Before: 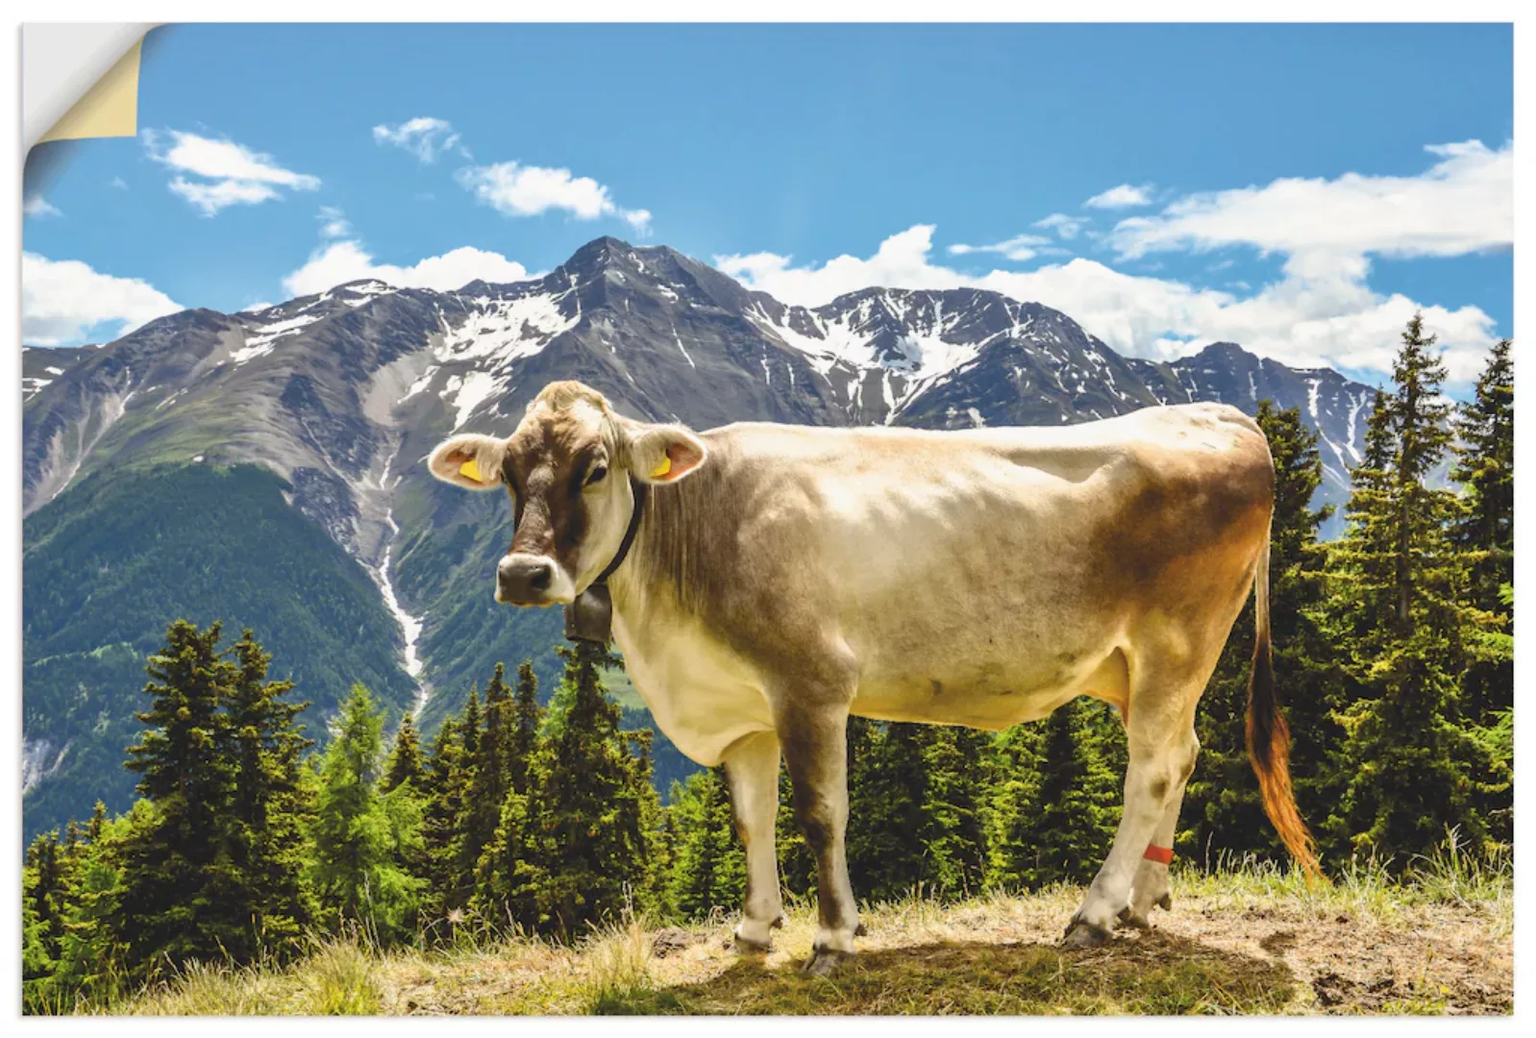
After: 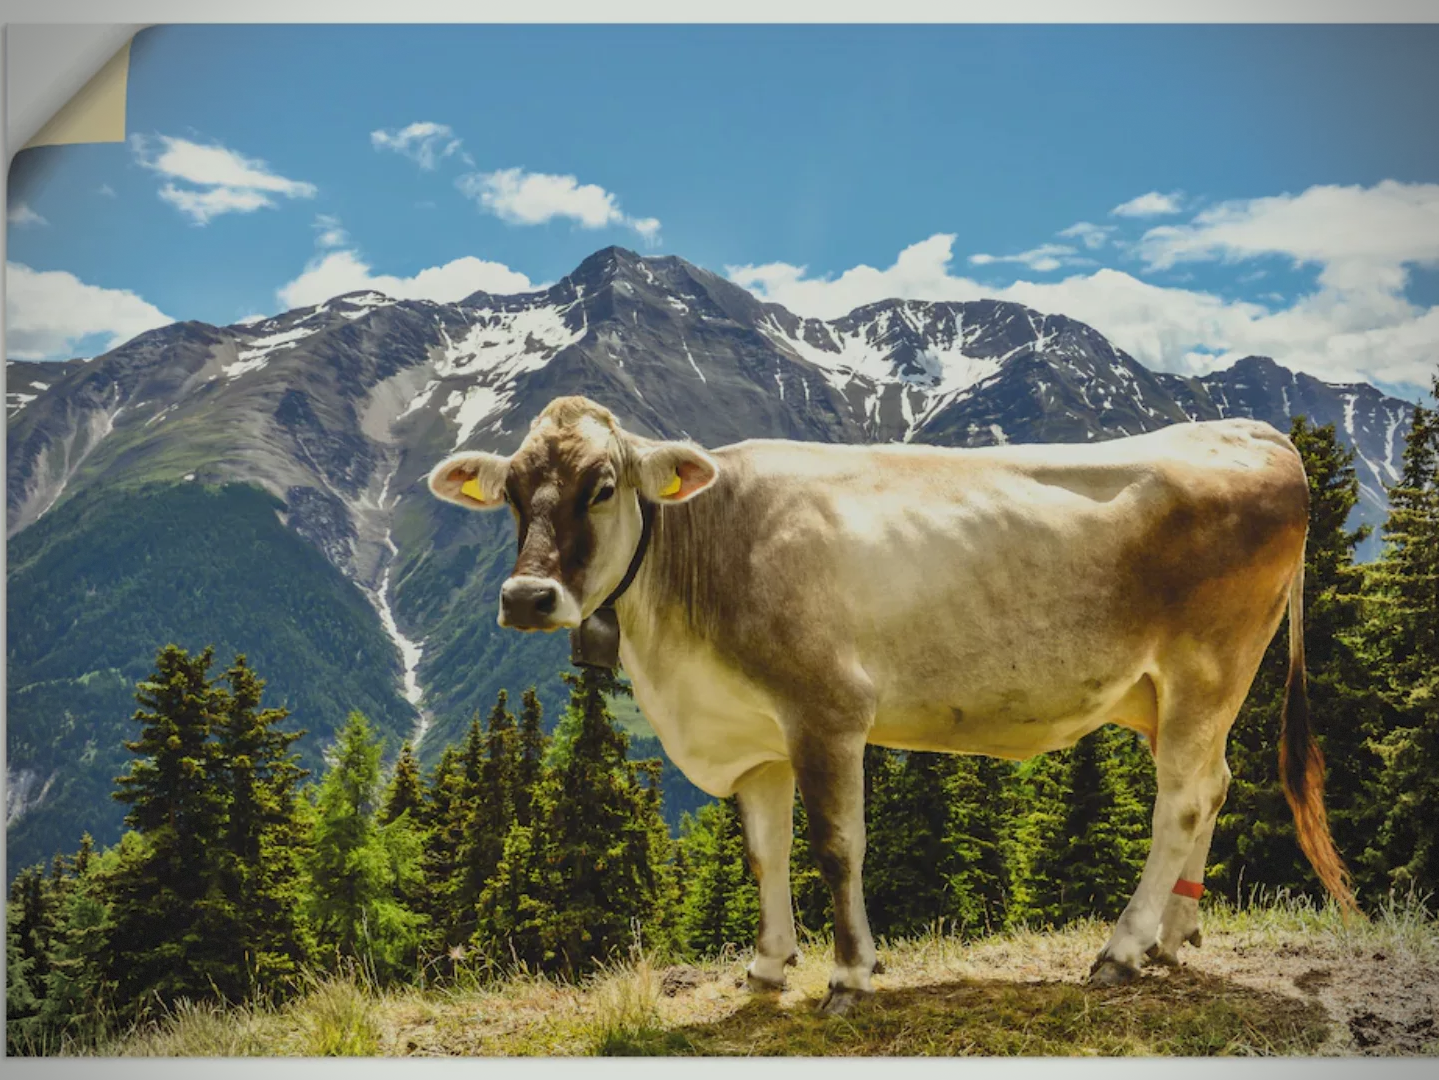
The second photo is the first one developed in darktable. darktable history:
exposure: exposure -0.492 EV, compensate highlight preservation false
color correction: highlights a* -2.68, highlights b* 2.57
tone equalizer: on, module defaults
crop and rotate: left 1.088%, right 8.807%
vignetting: dithering 8-bit output, unbound false
